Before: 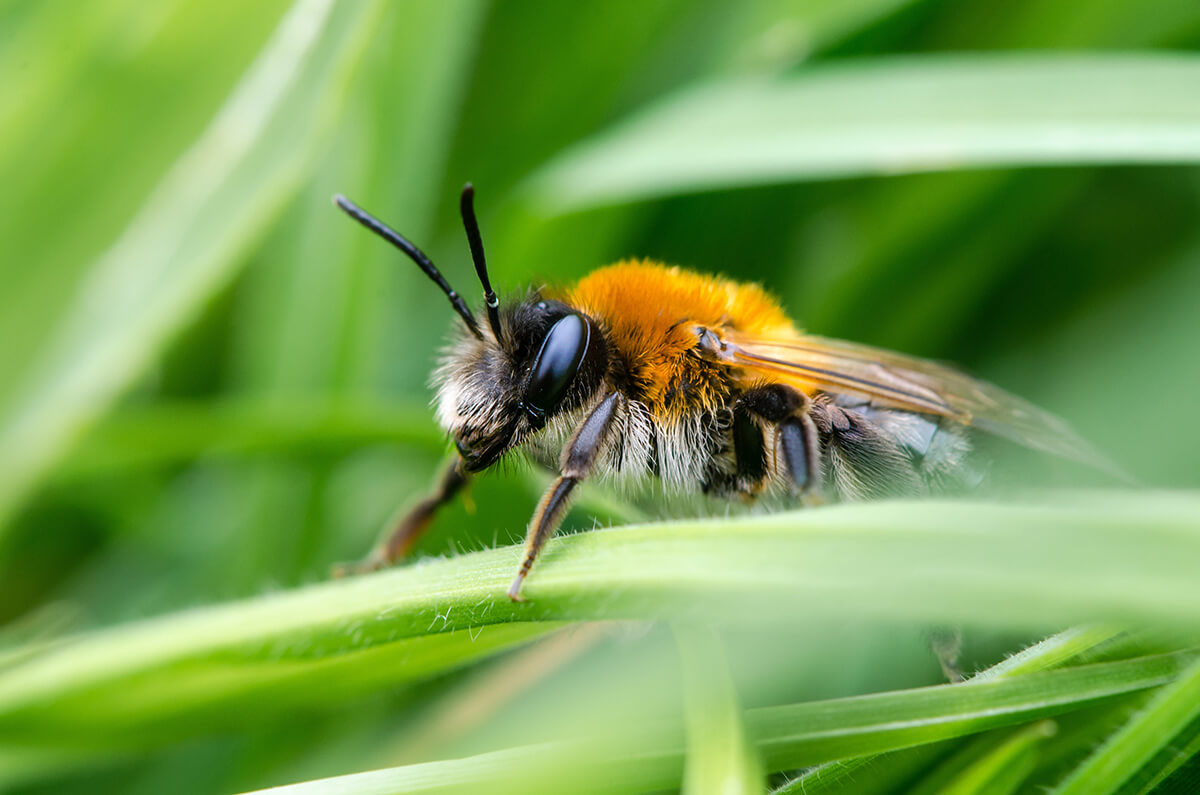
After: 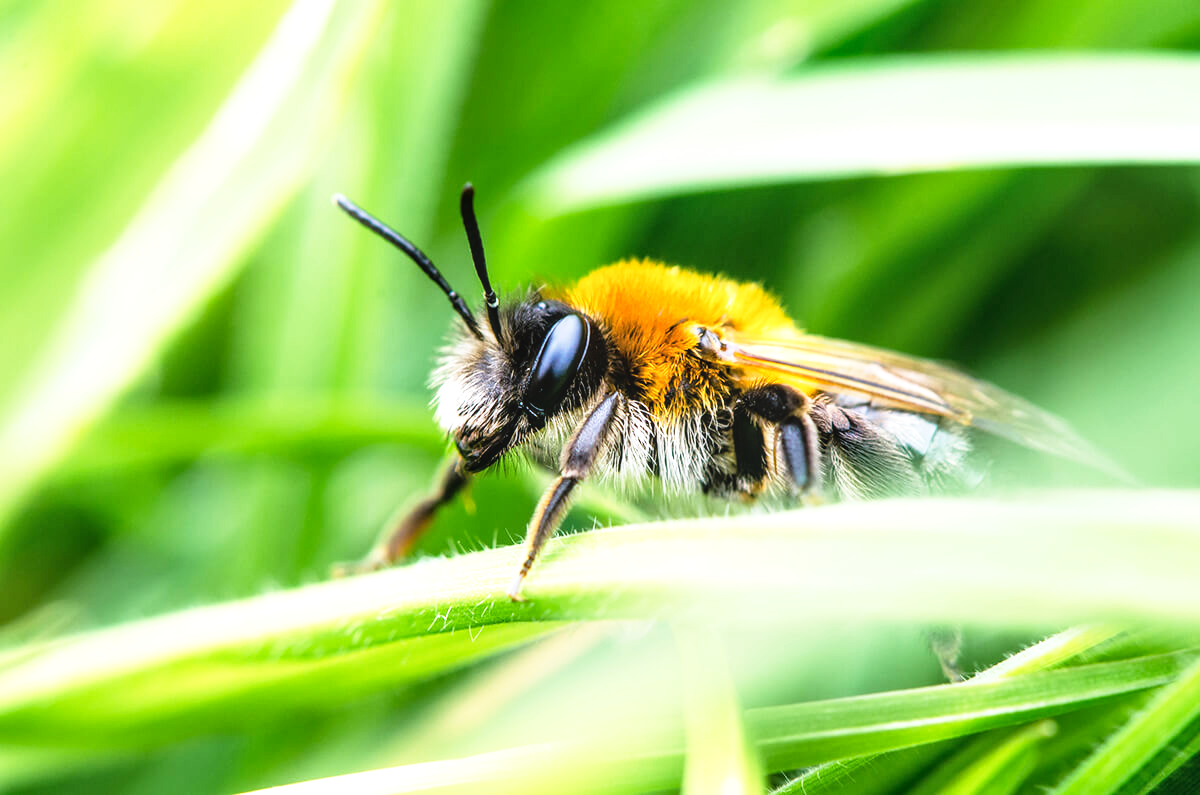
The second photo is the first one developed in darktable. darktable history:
tone equalizer: -8 EV -0.778 EV, -7 EV -0.712 EV, -6 EV -0.633 EV, -5 EV -0.401 EV, -3 EV 0.383 EV, -2 EV 0.6 EV, -1 EV 0.698 EV, +0 EV 0.728 EV
base curve: curves: ch0 [(0, 0) (0.688, 0.865) (1, 1)], exposure shift 0.01, preserve colors none
local contrast: detail 113%
